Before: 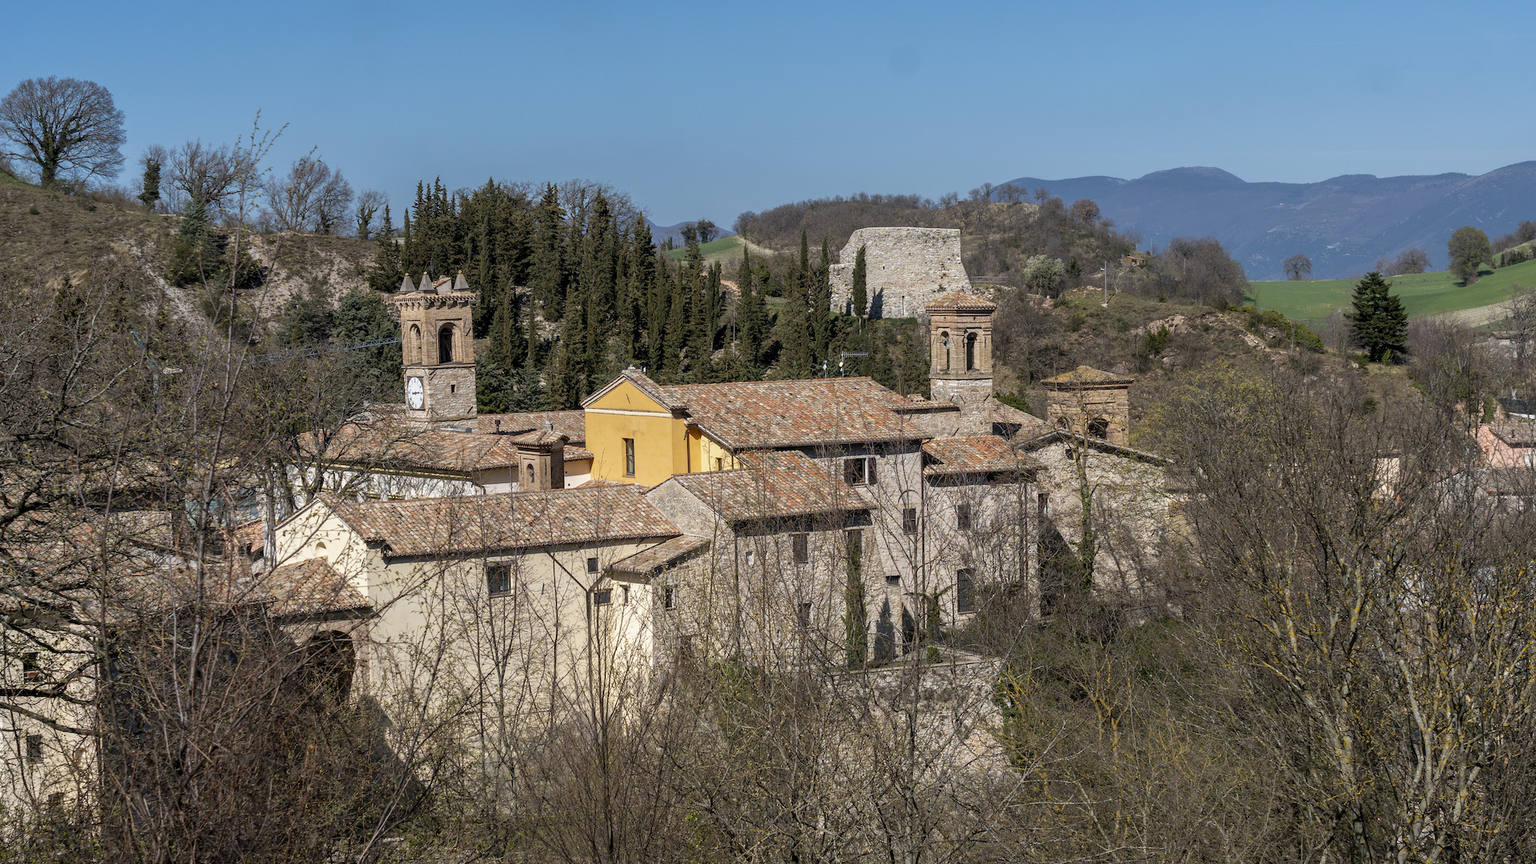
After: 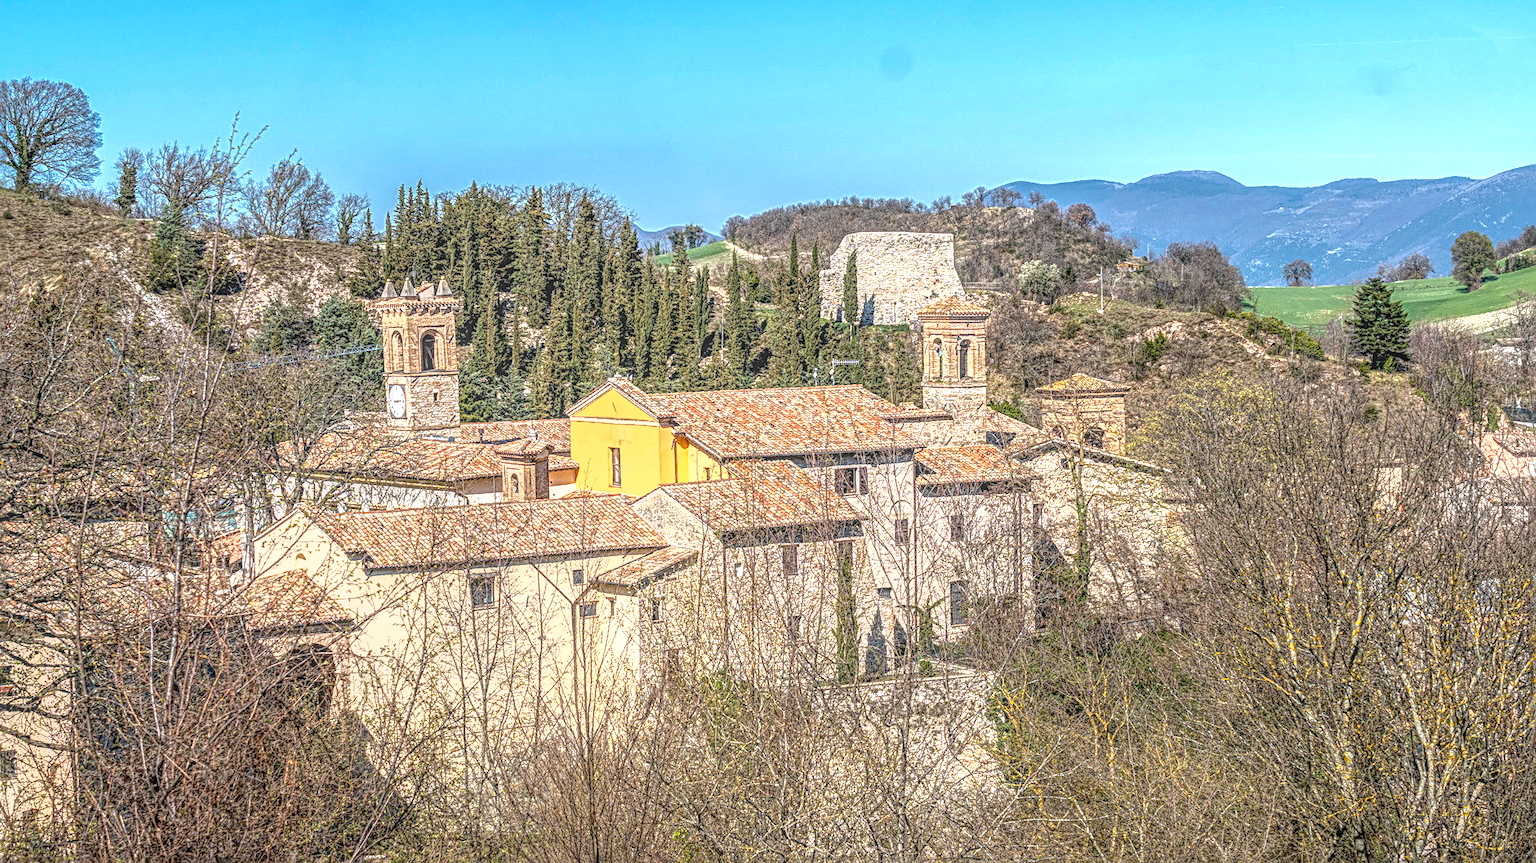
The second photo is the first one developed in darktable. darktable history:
exposure: black level correction 0.001, exposure 1.3 EV, compensate highlight preservation false
sharpen: radius 2.817, amount 0.715
crop: left 1.743%, right 0.268%, bottom 2.011%
local contrast: highlights 0%, shadows 0%, detail 200%, midtone range 0.25
